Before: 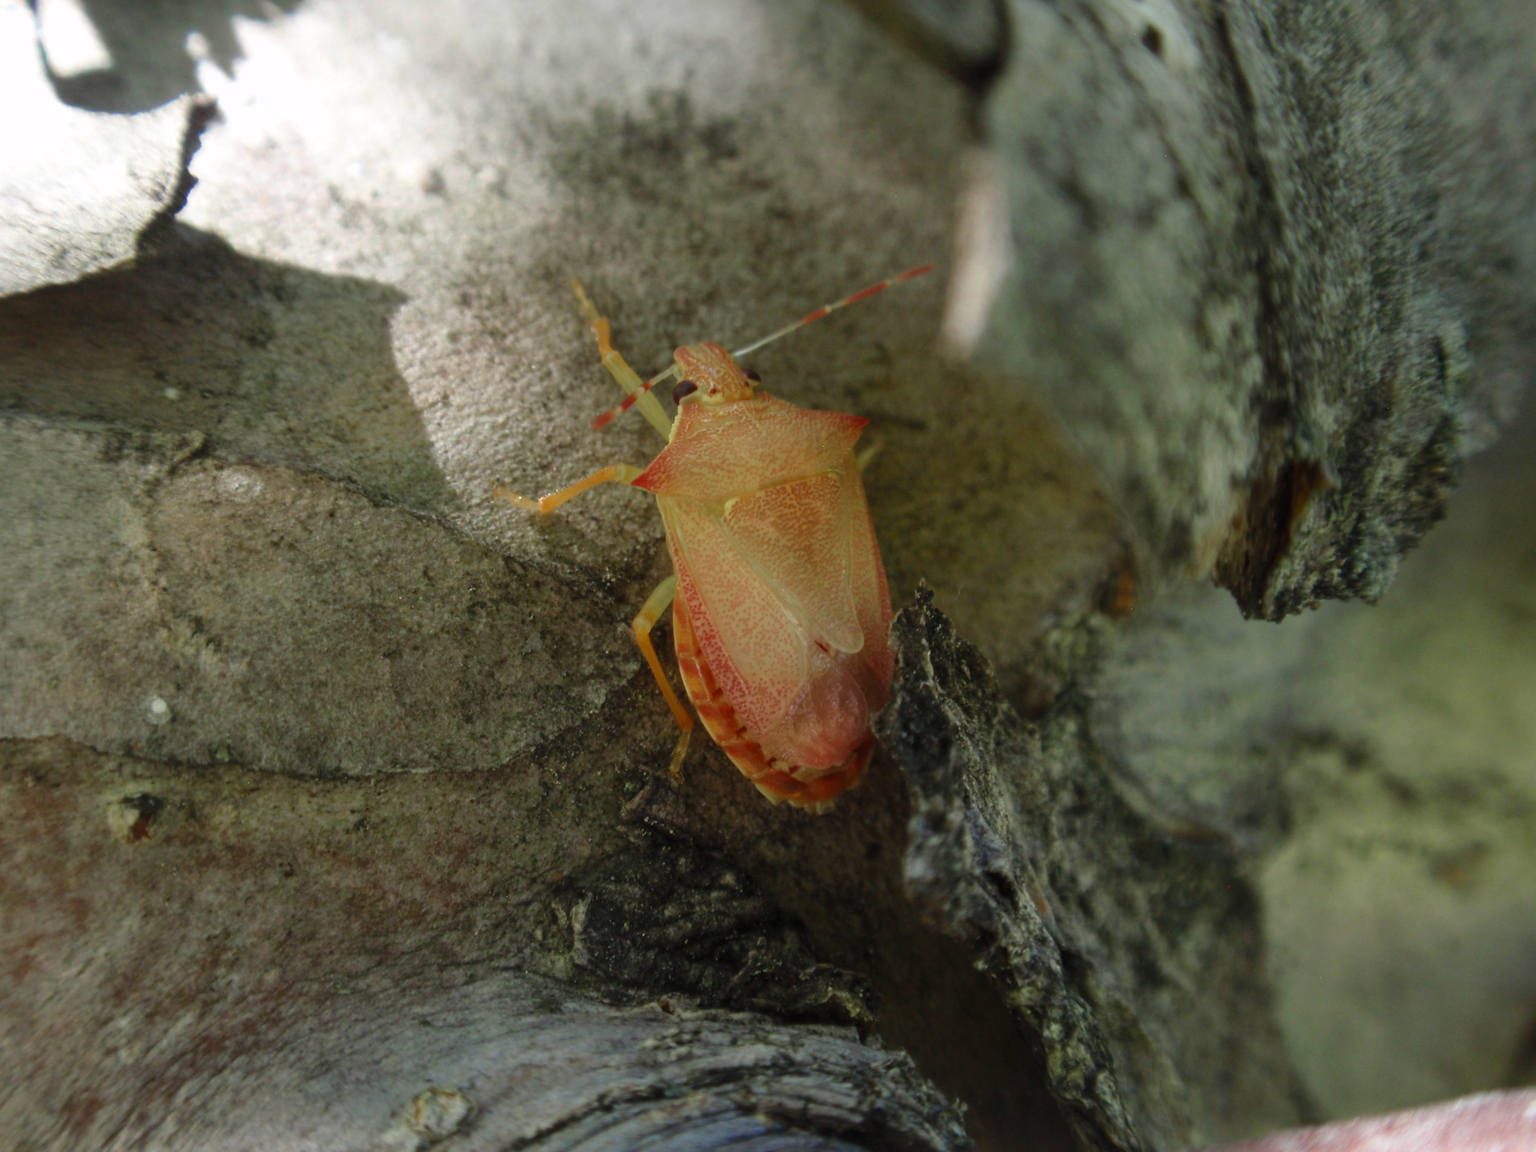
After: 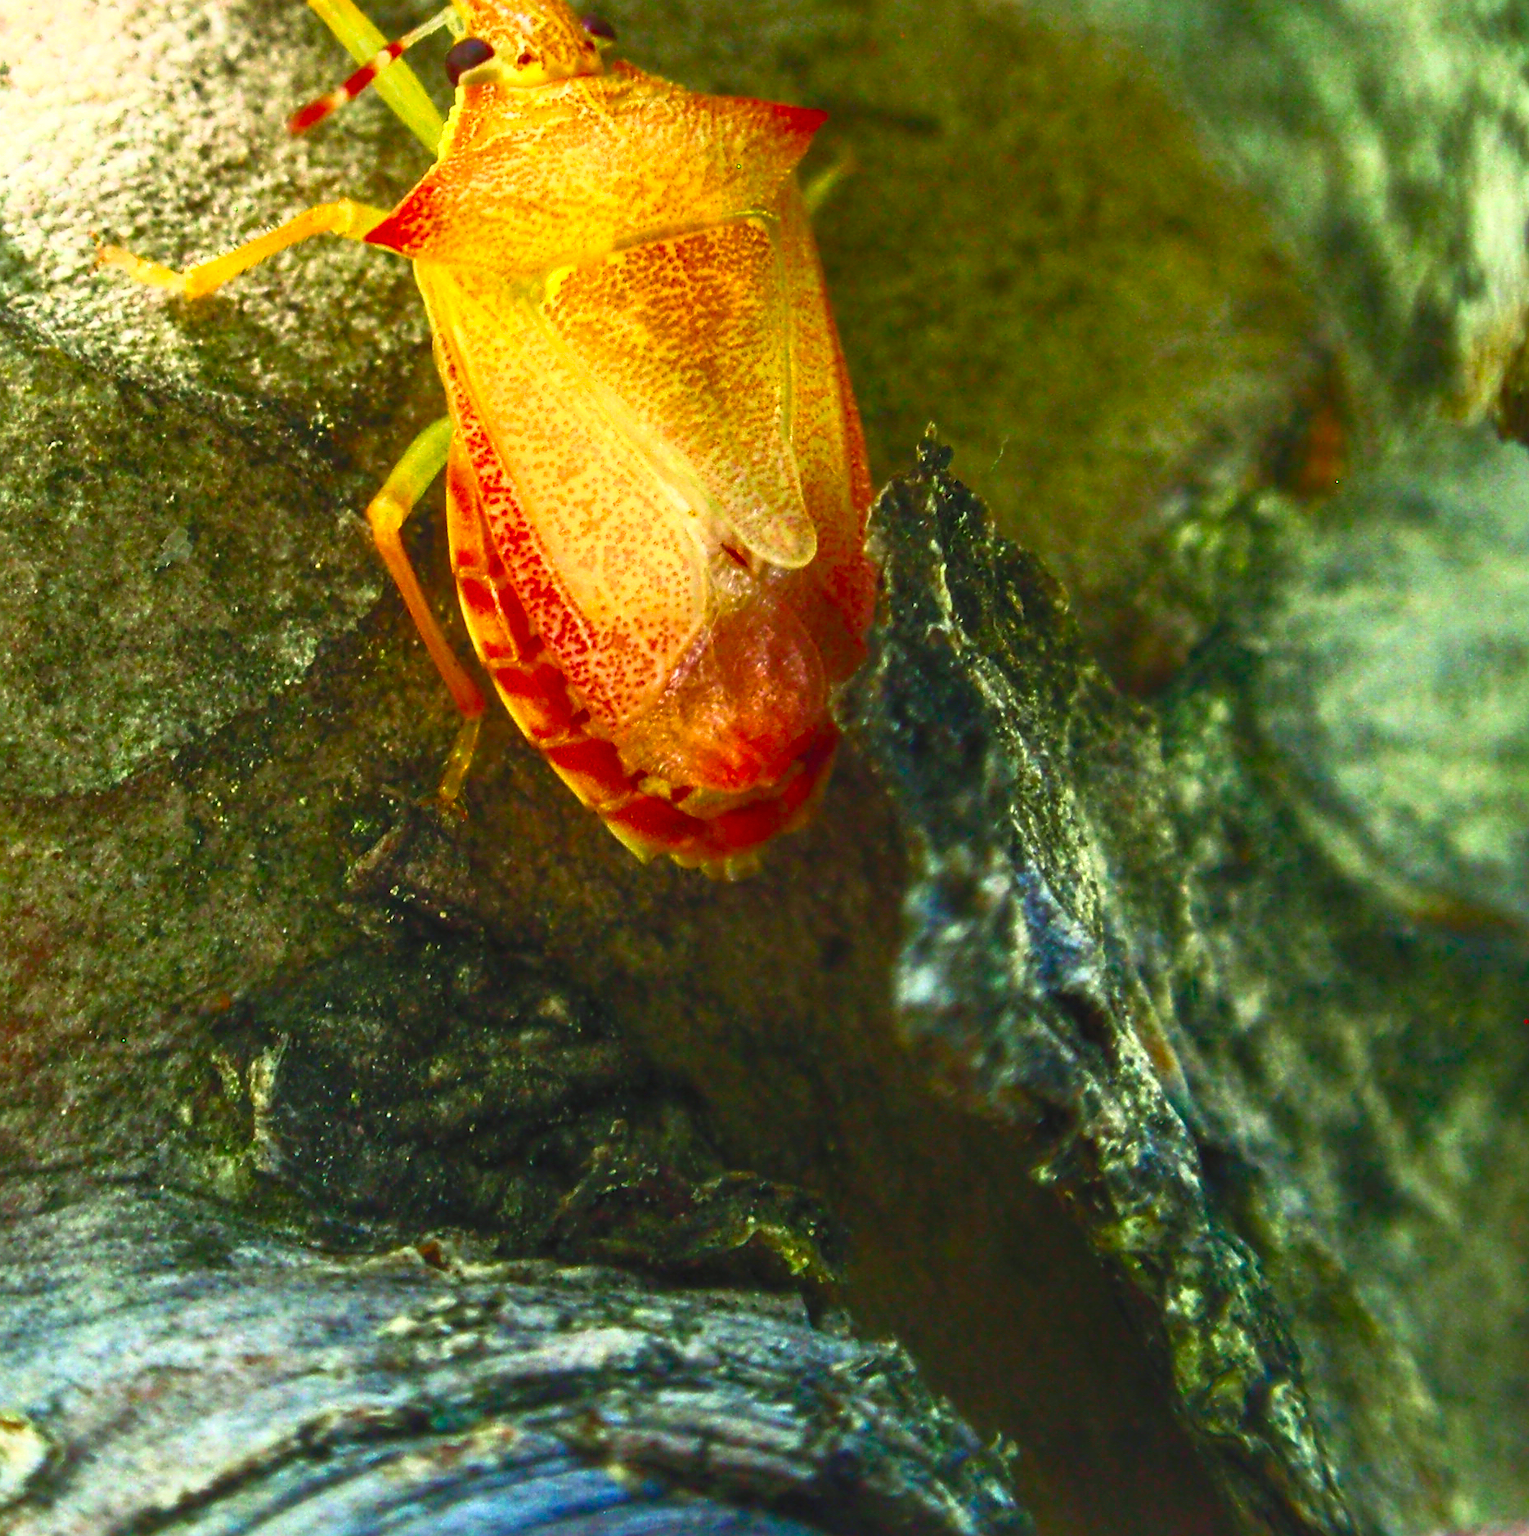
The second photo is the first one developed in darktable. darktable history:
contrast brightness saturation: contrast 0.98, brightness 0.993, saturation 0.997
local contrast: on, module defaults
color balance rgb: shadows lift › chroma 2.011%, shadows lift › hue 215.1°, perceptual saturation grading › global saturation 25.743%
crop and rotate: left 28.89%, top 31.337%, right 19.832%
velvia: on, module defaults
sharpen: on, module defaults
